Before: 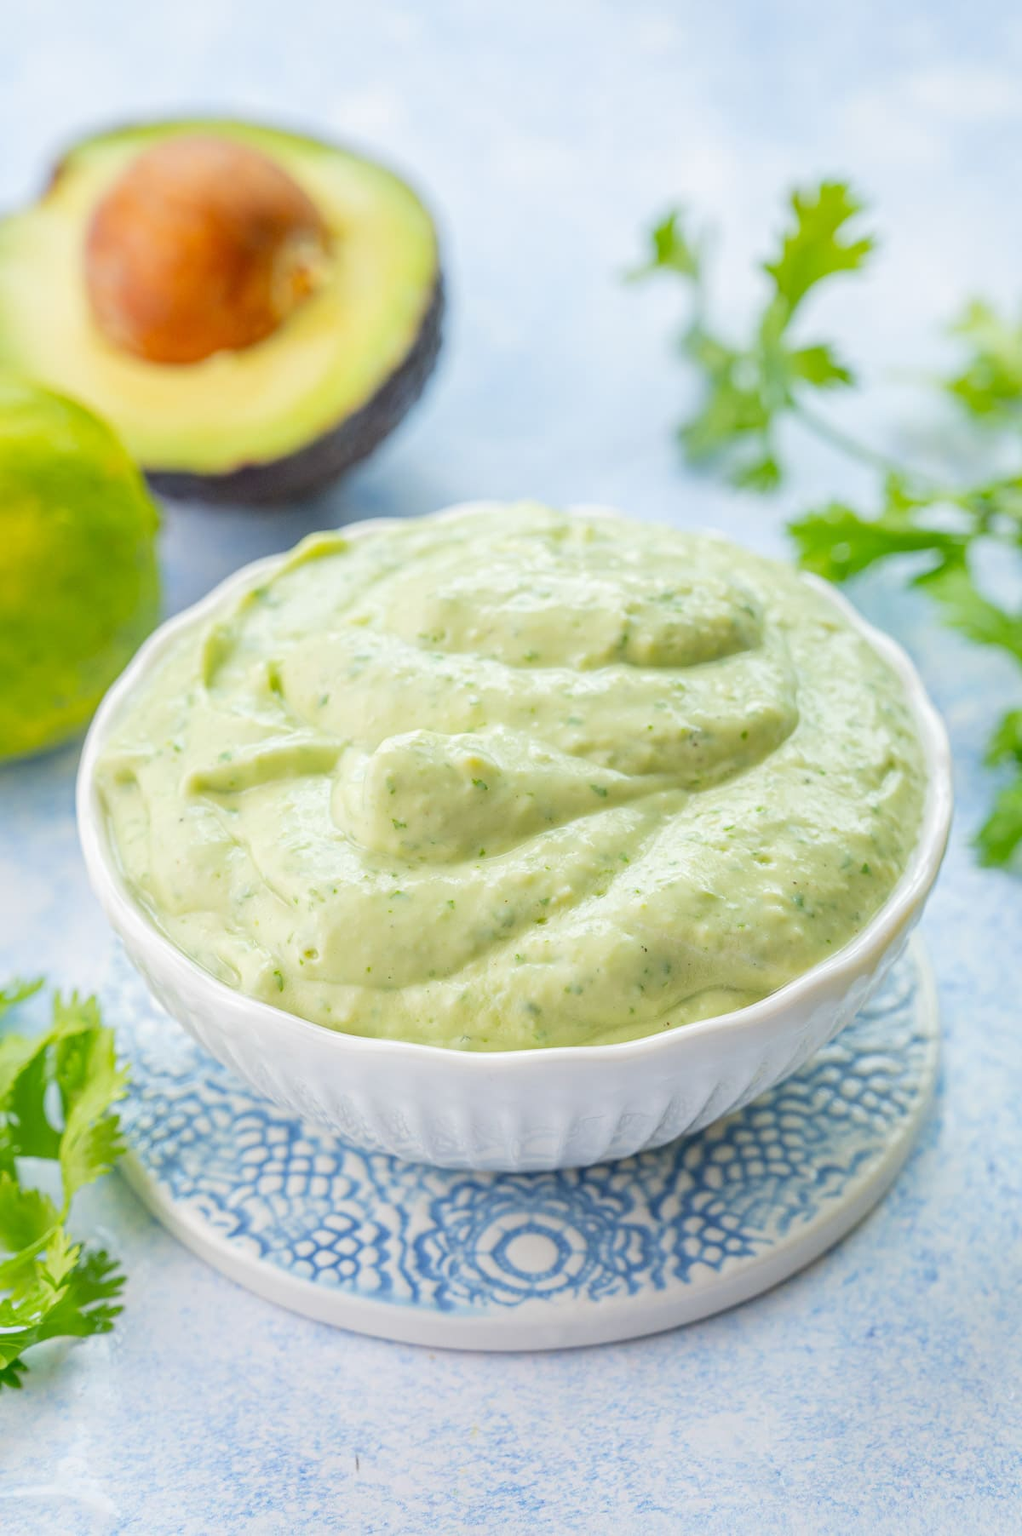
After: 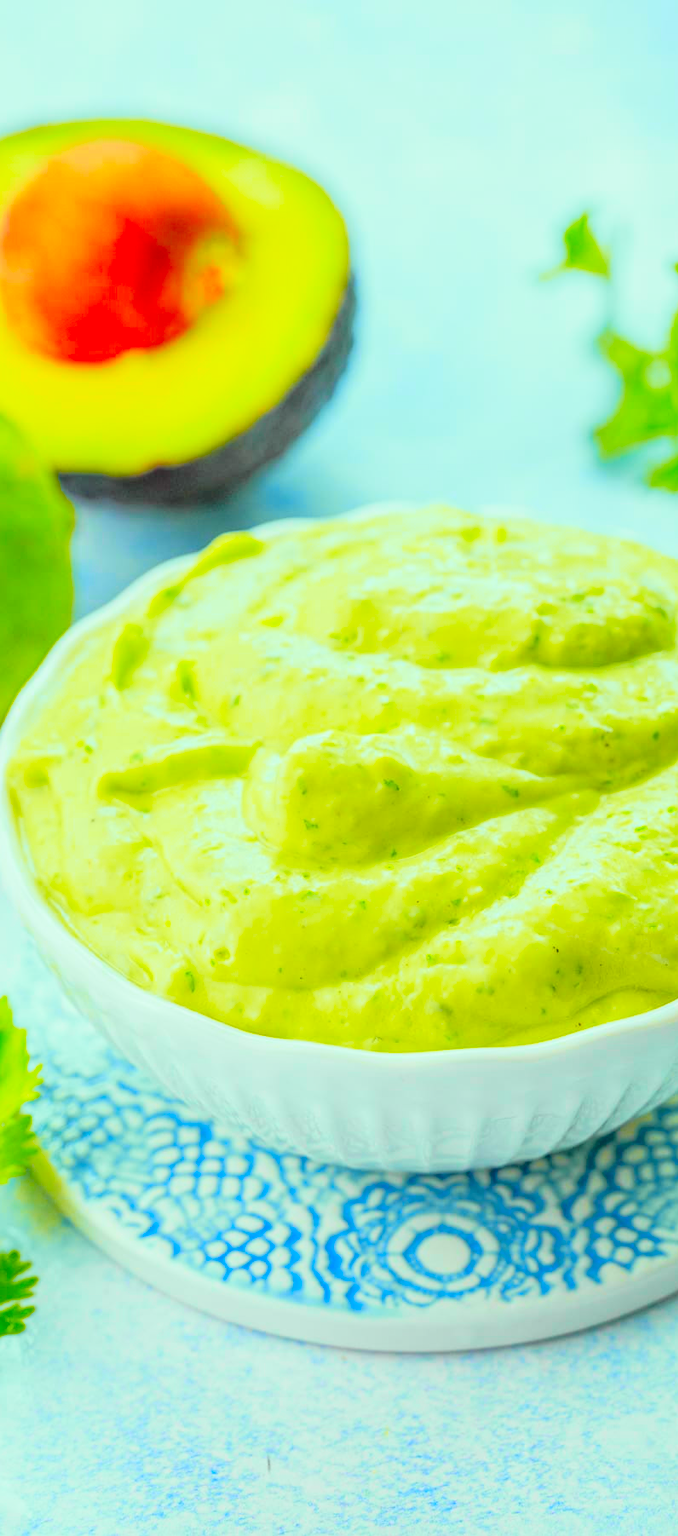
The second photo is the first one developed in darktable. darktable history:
tone curve: curves: ch0 [(0, 0.029) (0.168, 0.142) (0.359, 0.44) (0.469, 0.544) (0.634, 0.722) (0.858, 0.903) (1, 0.968)]; ch1 [(0, 0) (0.437, 0.453) (0.472, 0.47) (0.502, 0.502) (0.54, 0.534) (0.57, 0.592) (0.618, 0.66) (0.699, 0.749) (0.859, 0.919) (1, 1)]; ch2 [(0, 0) (0.33, 0.301) (0.421, 0.443) (0.476, 0.498) (0.505, 0.503) (0.547, 0.557) (0.586, 0.634) (0.608, 0.676) (1, 1)], color space Lab, independent channels, preserve colors none
crop and rotate: left 8.707%, right 24.824%
color calibration: output R [0.946, 0.065, -0.013, 0], output G [-0.246, 1.264, -0.017, 0], output B [0.046, -0.098, 1.05, 0], illuminant same as pipeline (D50), adaptation XYZ, x 0.345, y 0.358, temperature 5009.83 K
color correction: highlights a* -7.4, highlights b* 0.897, shadows a* -3.58, saturation 1.42
velvia: on, module defaults
contrast brightness saturation: saturation 0.181
